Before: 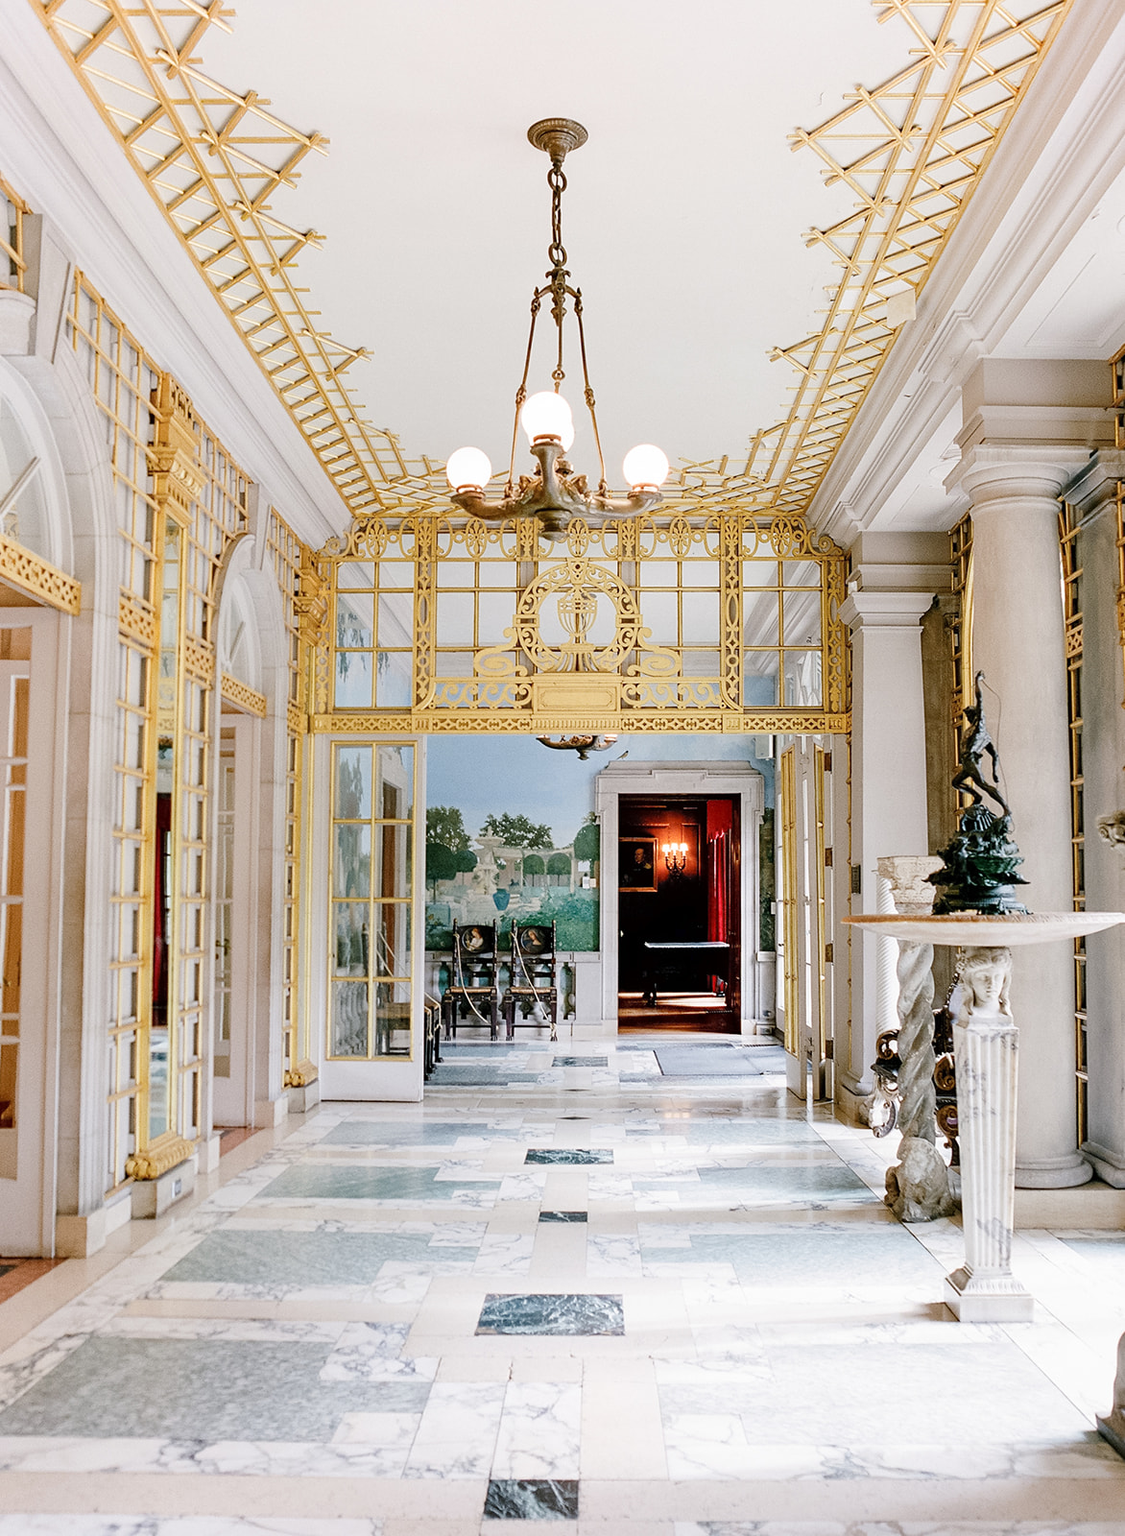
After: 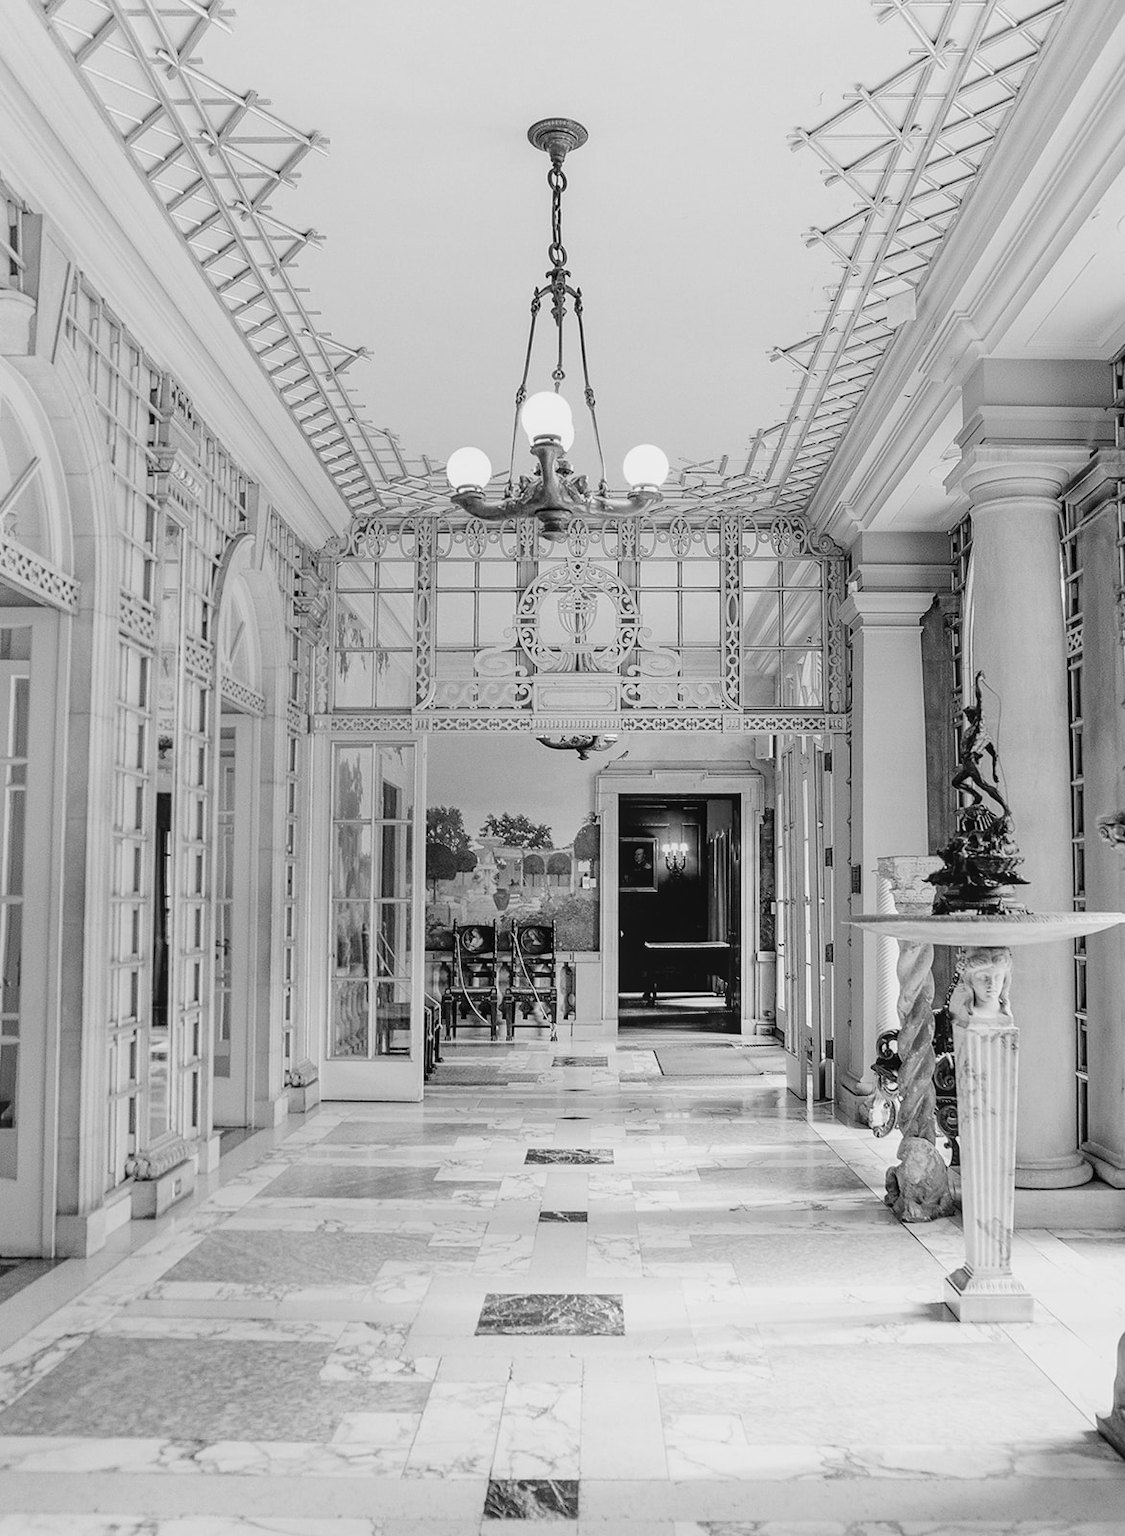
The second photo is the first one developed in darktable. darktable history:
monochrome: a -92.57, b 58.91
local contrast: detail 110%
contrast brightness saturation: saturation 0.18
